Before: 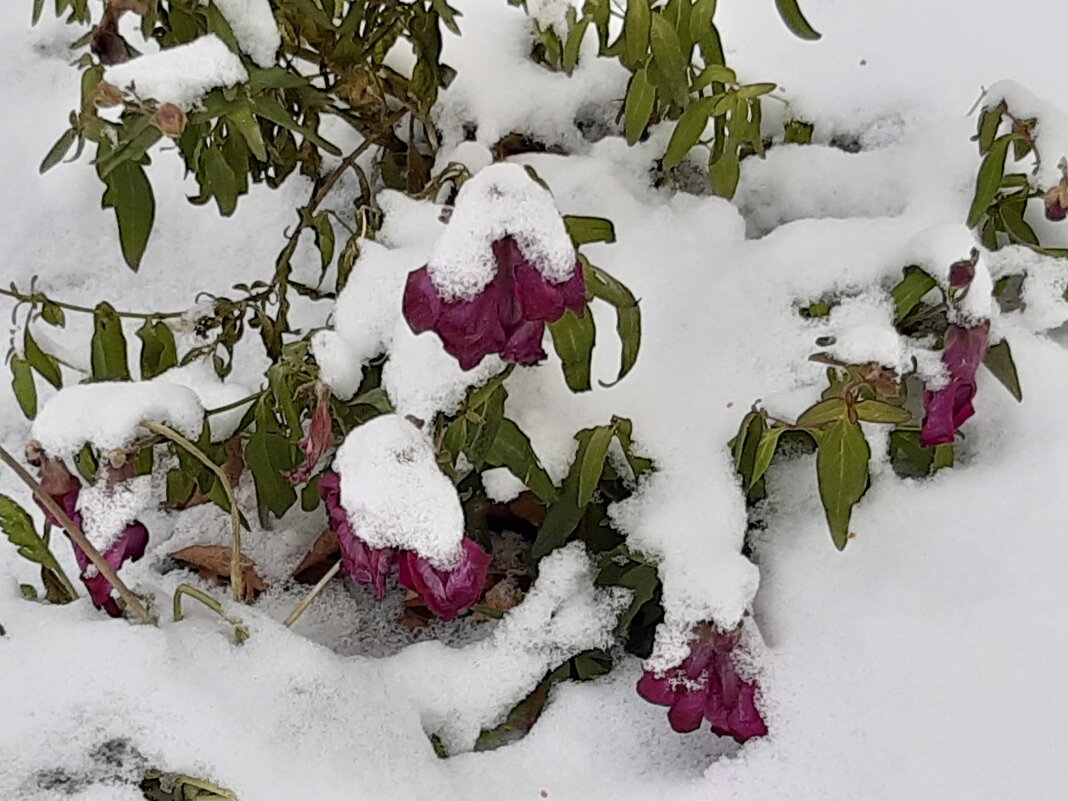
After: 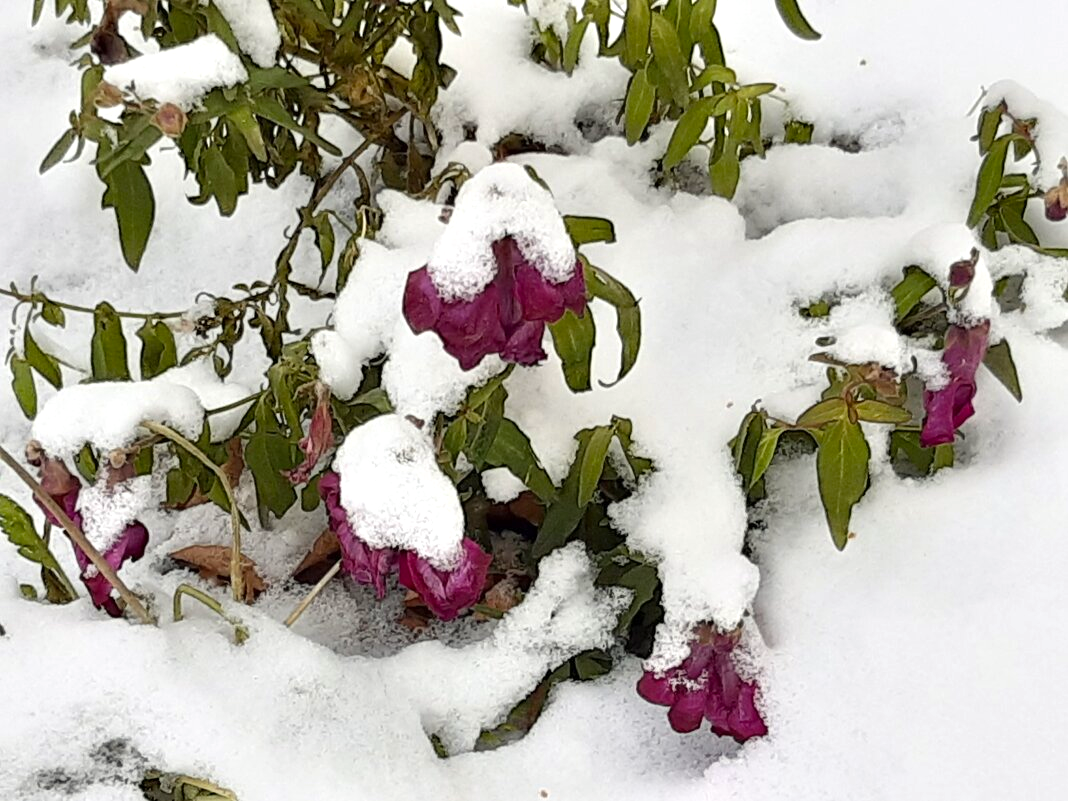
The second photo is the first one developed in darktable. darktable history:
color calibration: output colorfulness [0.12, 0.12, 0.12, 0], output brightness [0.12, 0.12, 0.12, 0], illuminant same as pipeline (D50), x 0.346, y 0.359, temperature 5002.42 K
